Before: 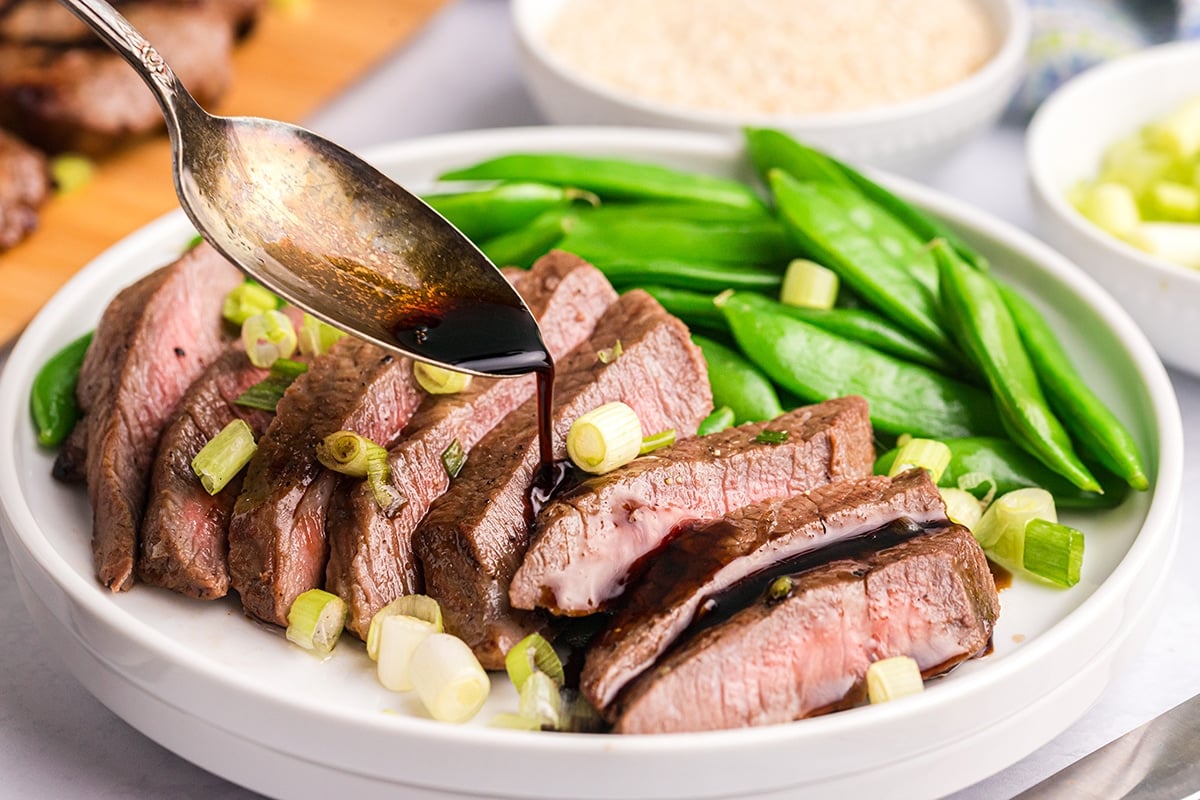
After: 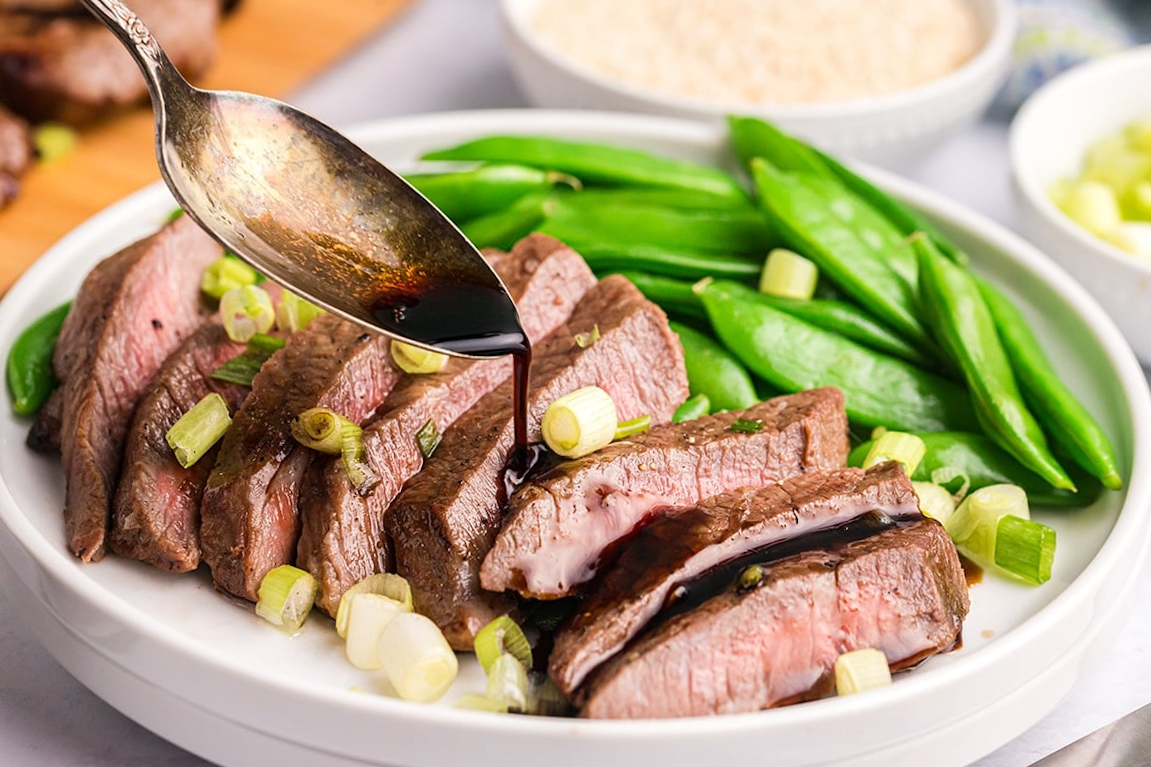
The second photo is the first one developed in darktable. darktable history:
crop and rotate: angle -1.61°
